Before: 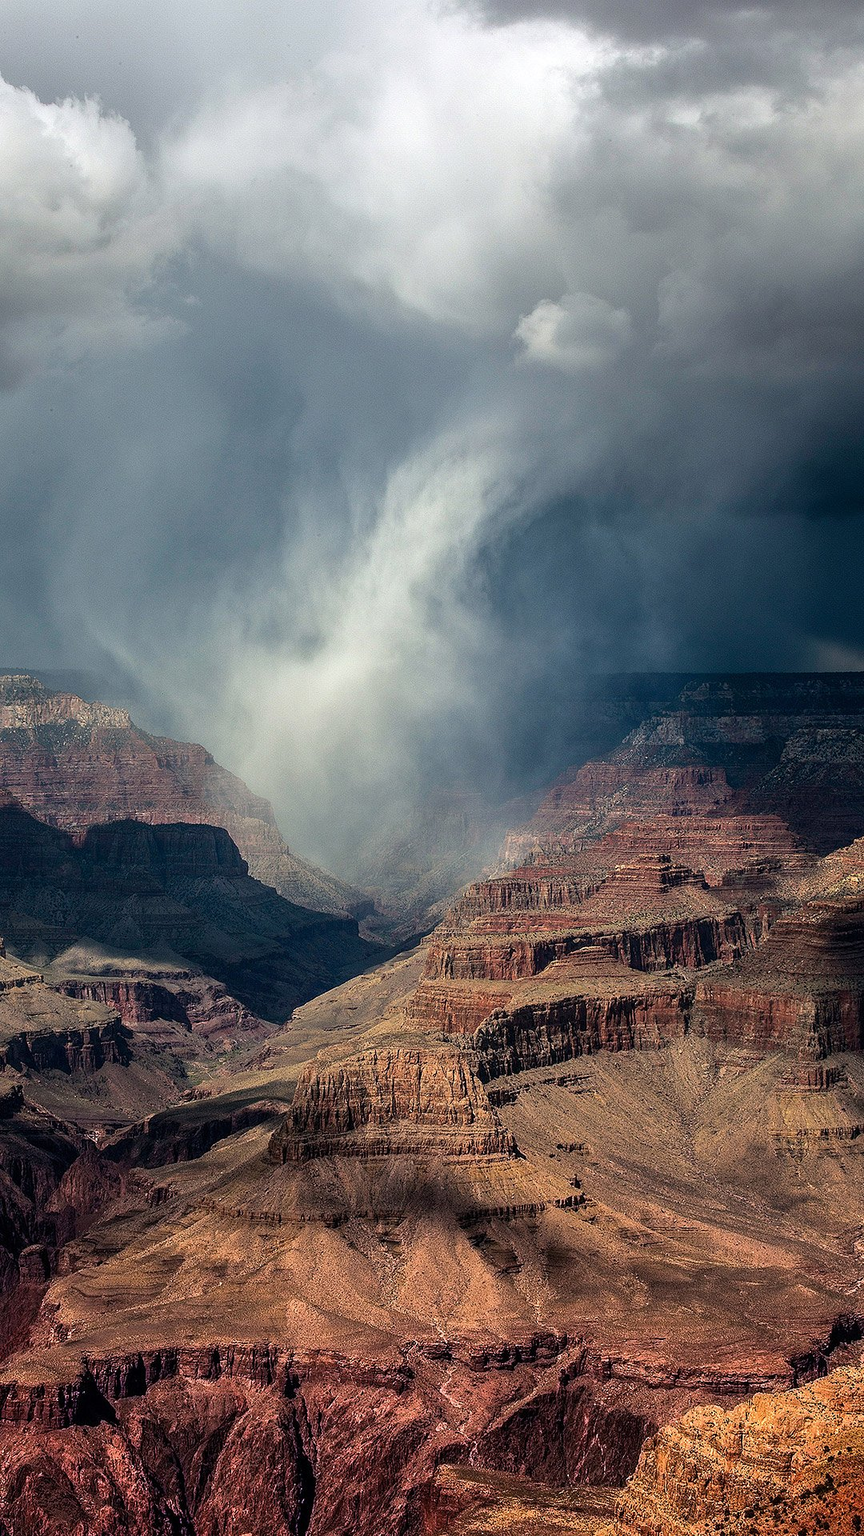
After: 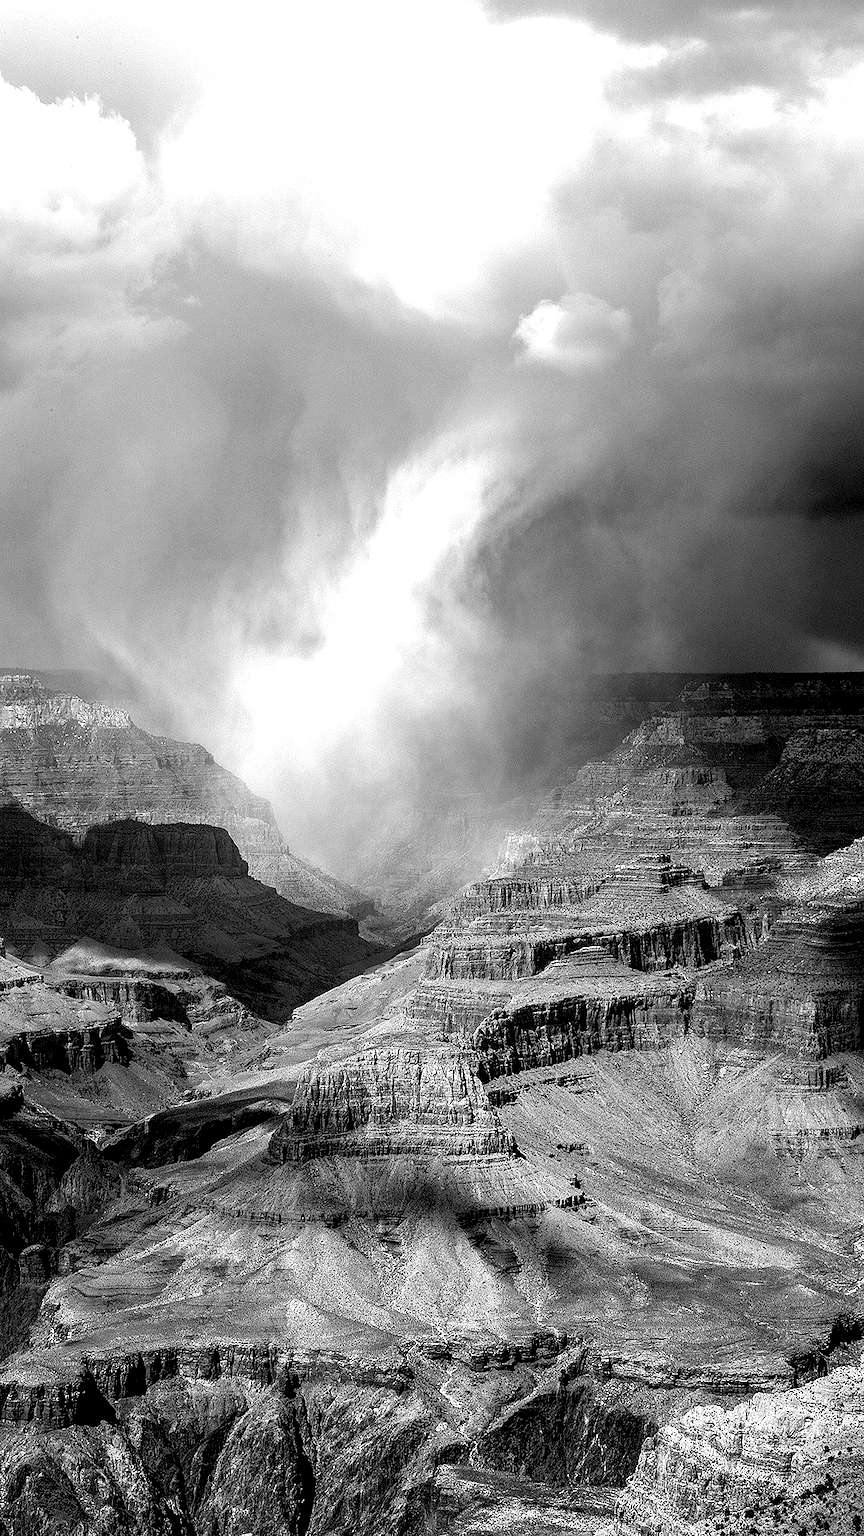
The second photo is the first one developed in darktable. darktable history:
monochrome: on, module defaults
exposure: black level correction 0.008, exposure 0.979 EV, compensate highlight preservation false
